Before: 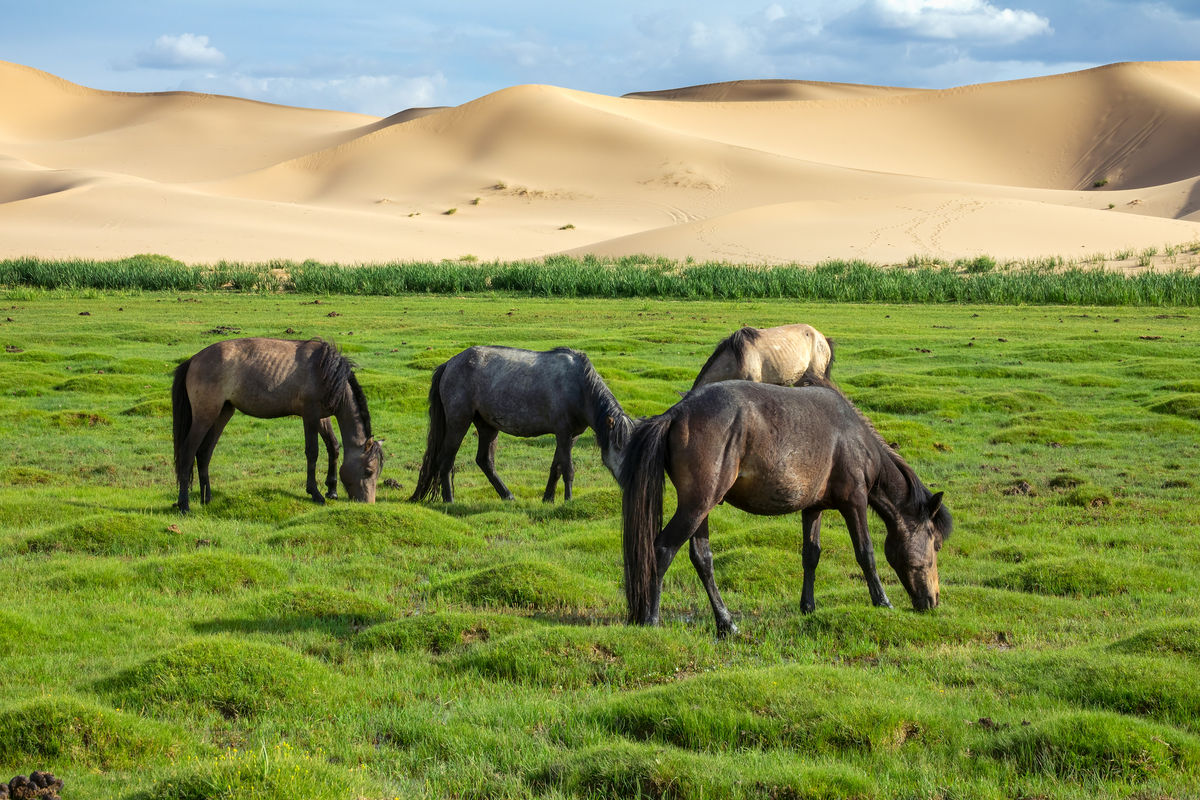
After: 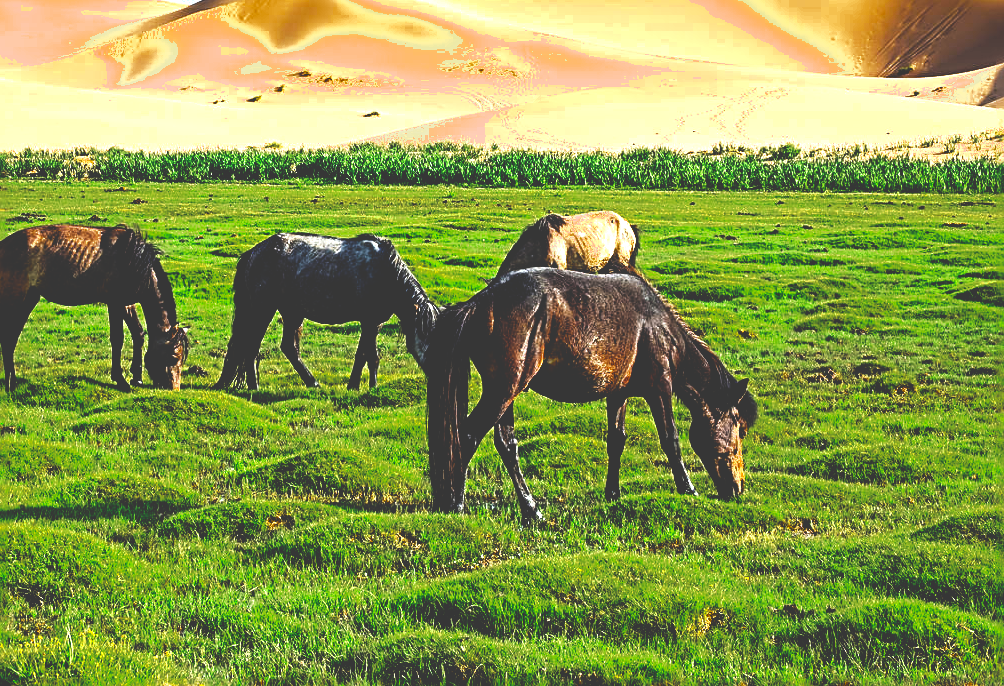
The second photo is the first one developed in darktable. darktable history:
crop: left 16.315%, top 14.246%
exposure: black level correction 0, exposure 0.7 EV, compensate exposure bias true, compensate highlight preservation false
sharpen: radius 3.025, amount 0.757
color zones: curves: ch0 [(0.11, 0.396) (0.195, 0.36) (0.25, 0.5) (0.303, 0.412) (0.357, 0.544) (0.75, 0.5) (0.967, 0.328)]; ch1 [(0, 0.468) (0.112, 0.512) (0.202, 0.6) (0.25, 0.5) (0.307, 0.352) (0.357, 0.544) (0.75, 0.5) (0.963, 0.524)]
base curve: curves: ch0 [(0, 0.036) (0.083, 0.04) (0.804, 1)], preserve colors none
white balance: red 1.004, blue 1.024
